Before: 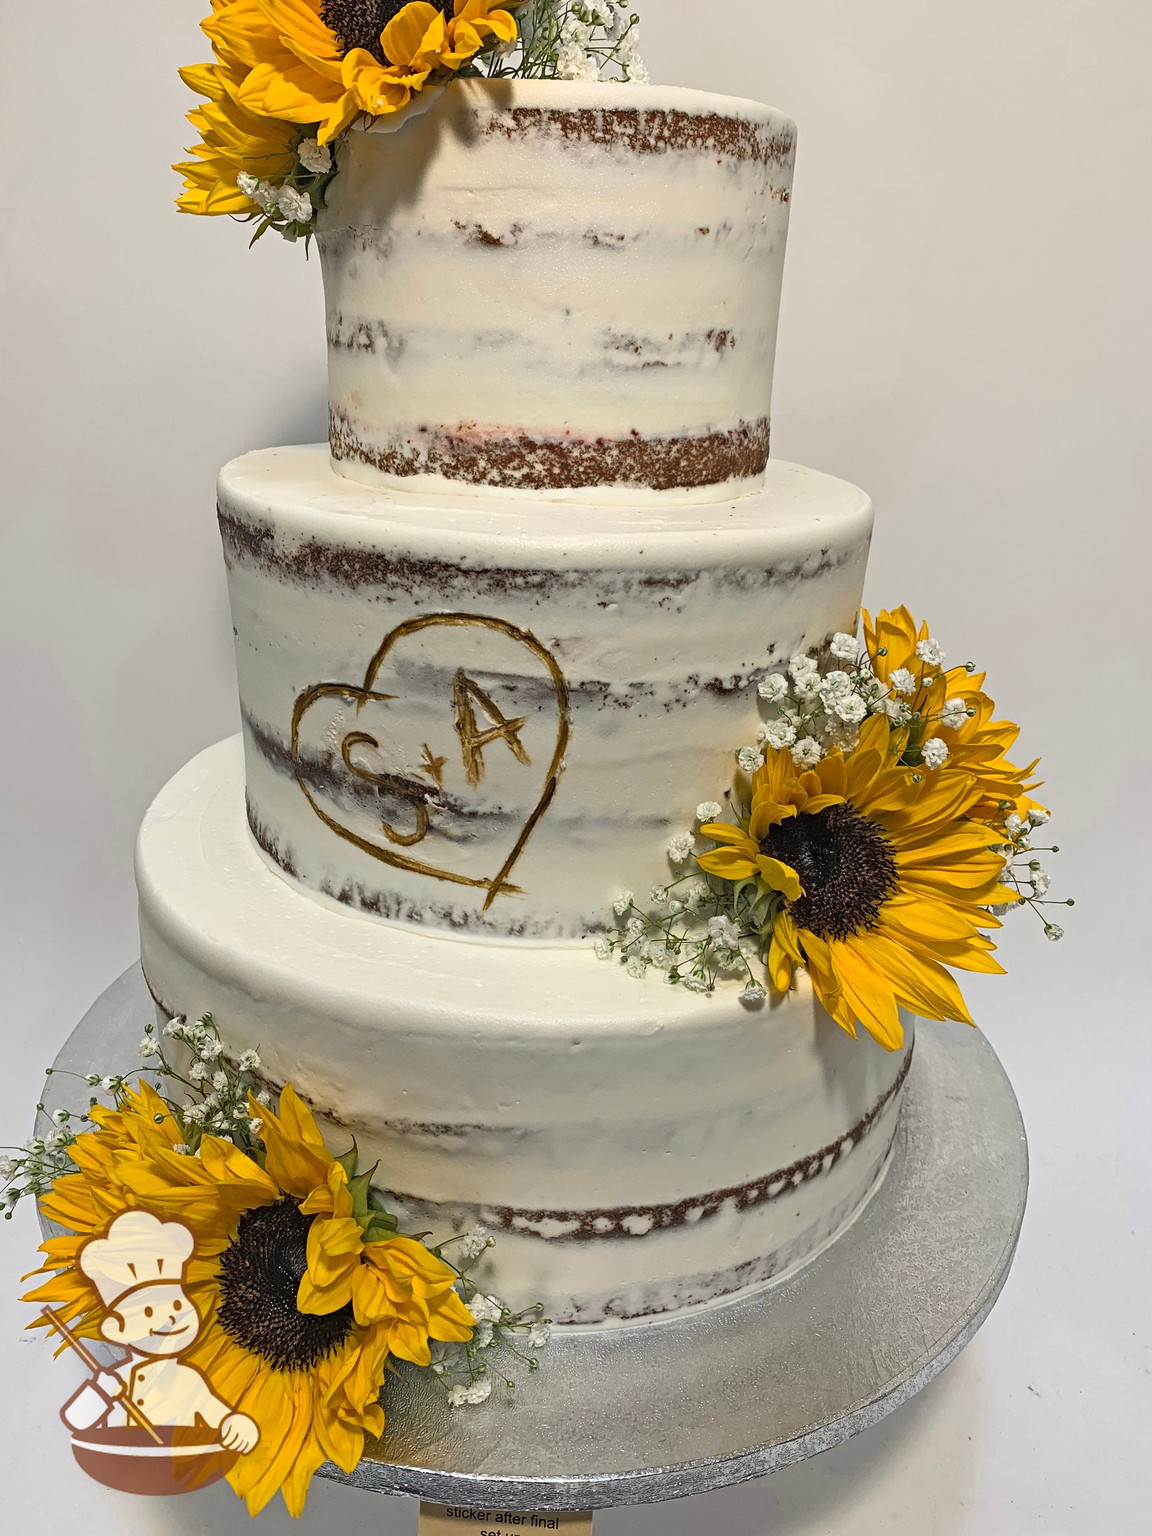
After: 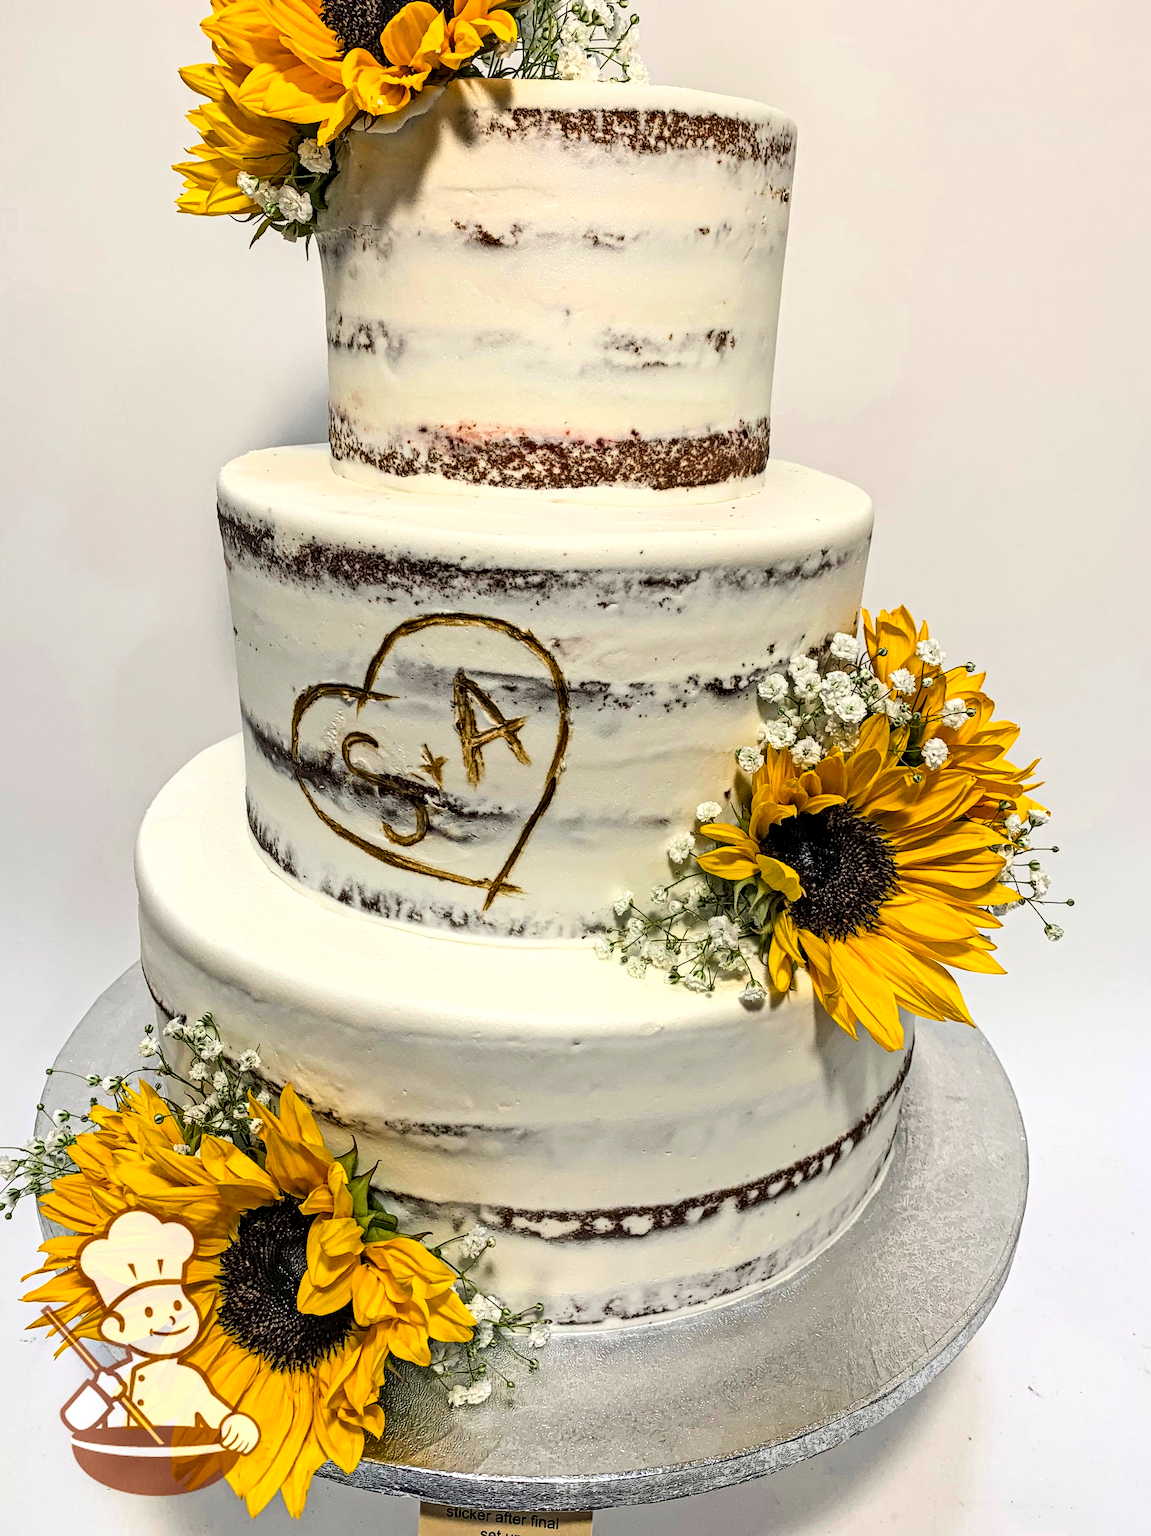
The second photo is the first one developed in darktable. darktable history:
local contrast: highlights 59%, detail 146%
base curve: curves: ch0 [(0, 0) (0.032, 0.025) (0.121, 0.166) (0.206, 0.329) (0.605, 0.79) (1, 1)]
contrast brightness saturation: contrast 0.037, saturation 0.155
